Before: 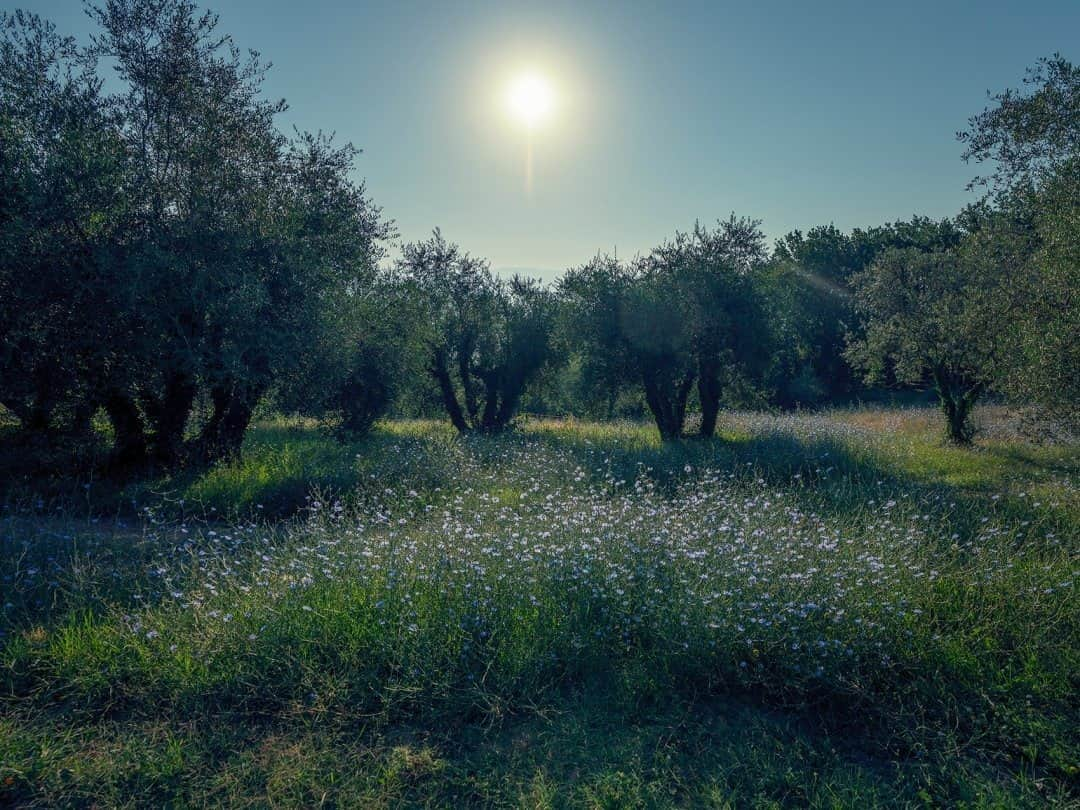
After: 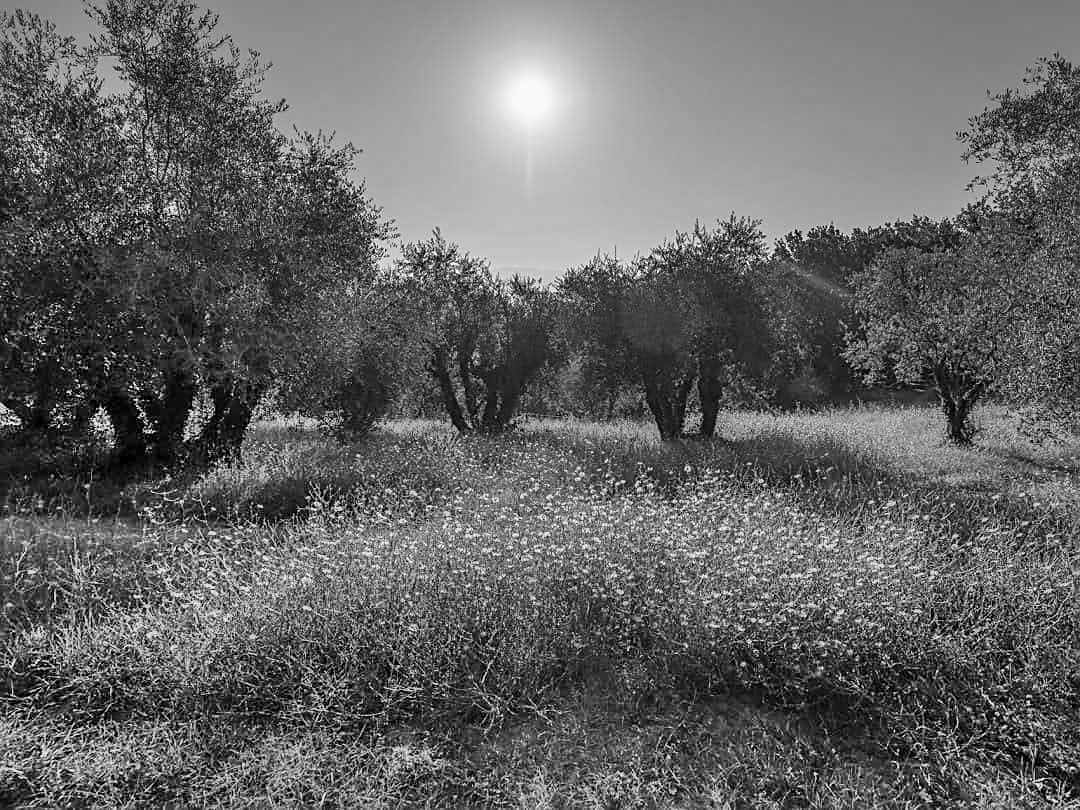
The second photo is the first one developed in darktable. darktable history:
color balance rgb: linear chroma grading › global chroma 15%, perceptual saturation grading › global saturation 30%
shadows and highlights: shadows 75, highlights -25, soften with gaussian
color calibration: output gray [0.21, 0.42, 0.37, 0], gray › normalize channels true, illuminant same as pipeline (D50), adaptation XYZ, x 0.346, y 0.359, gamut compression 0
sharpen: on, module defaults
exposure: exposure 0.081 EV, compensate highlight preservation false
